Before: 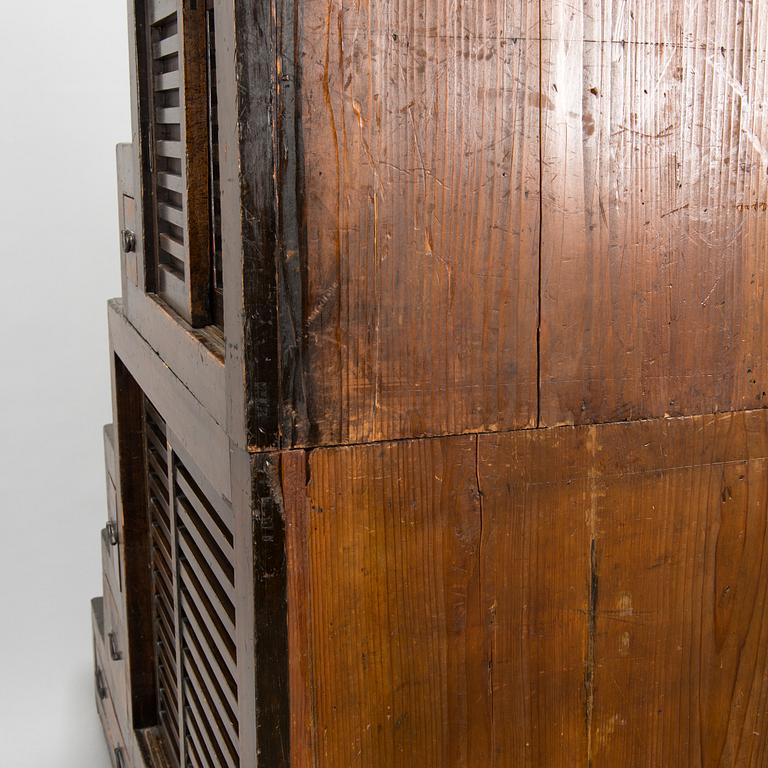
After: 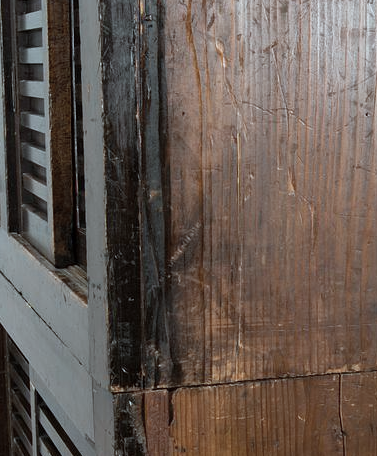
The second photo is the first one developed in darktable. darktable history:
color correction: highlights a* -13.37, highlights b* -17.39, saturation 0.701
crop: left 17.912%, top 7.856%, right 32.908%, bottom 32.66%
